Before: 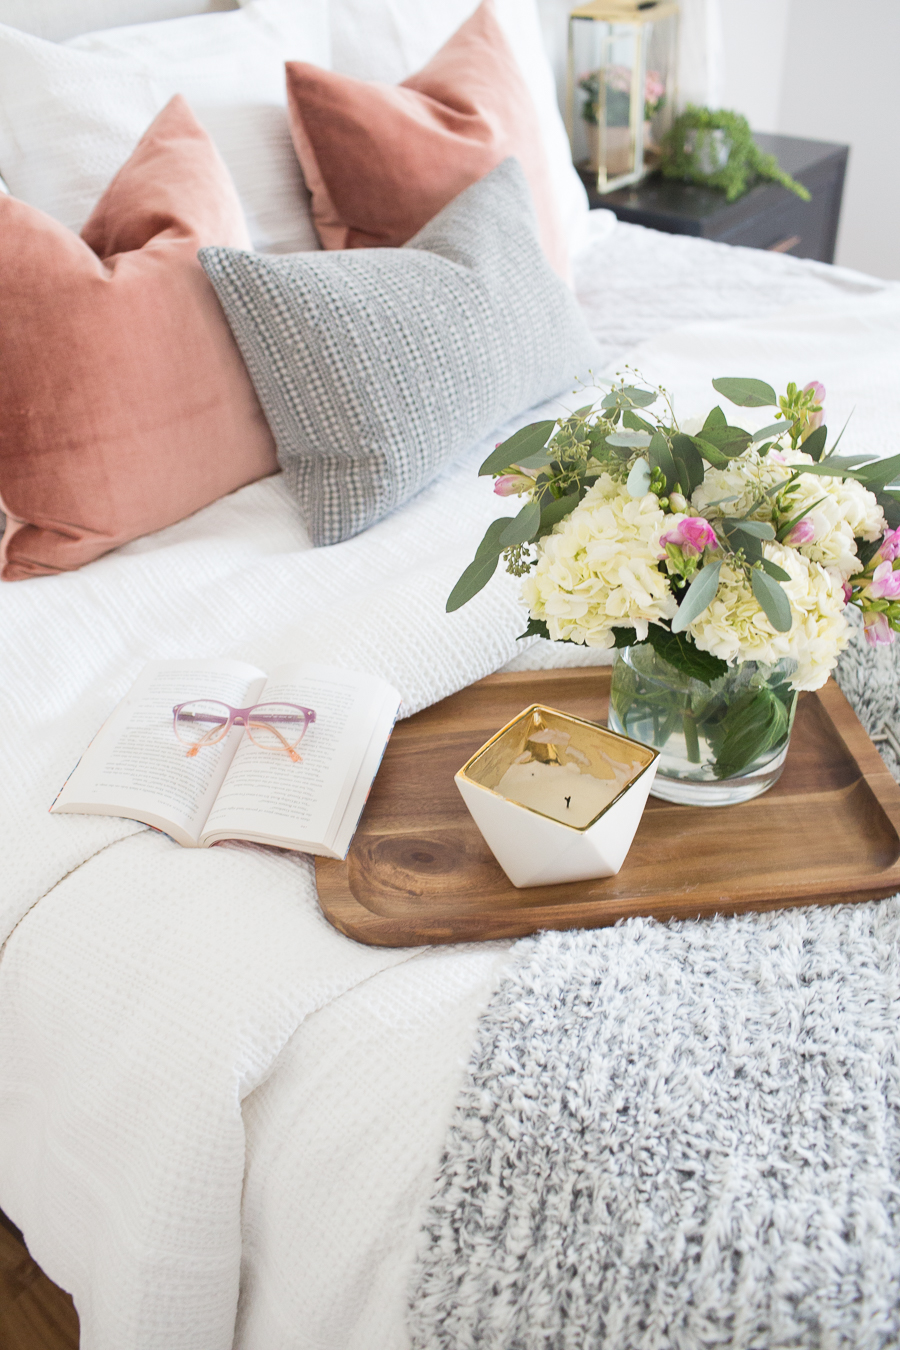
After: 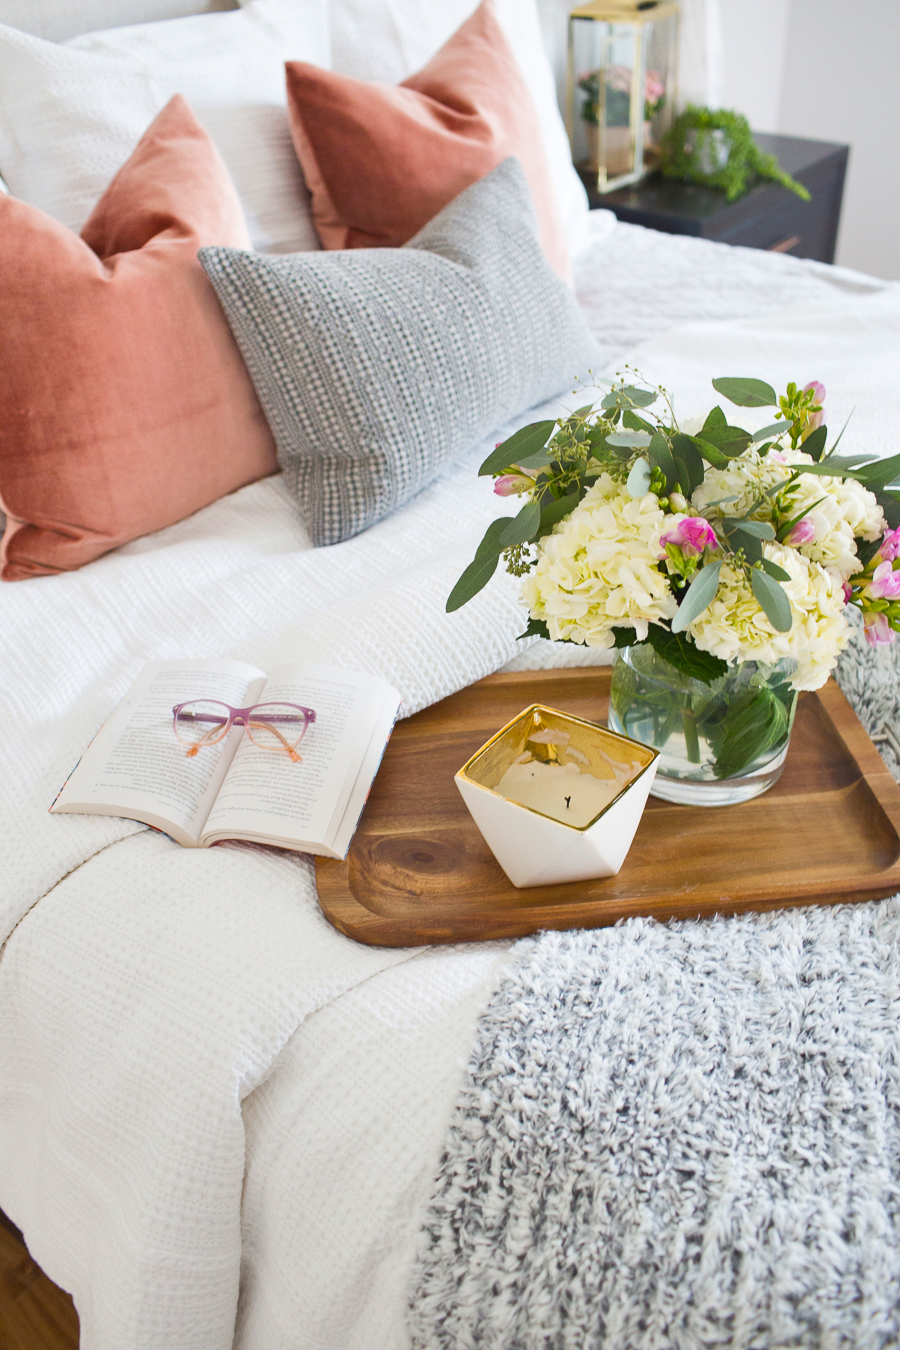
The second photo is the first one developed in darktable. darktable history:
shadows and highlights: shadows 49, highlights -41, soften with gaussian
color balance rgb: perceptual saturation grading › global saturation 20%, global vibrance 20%
